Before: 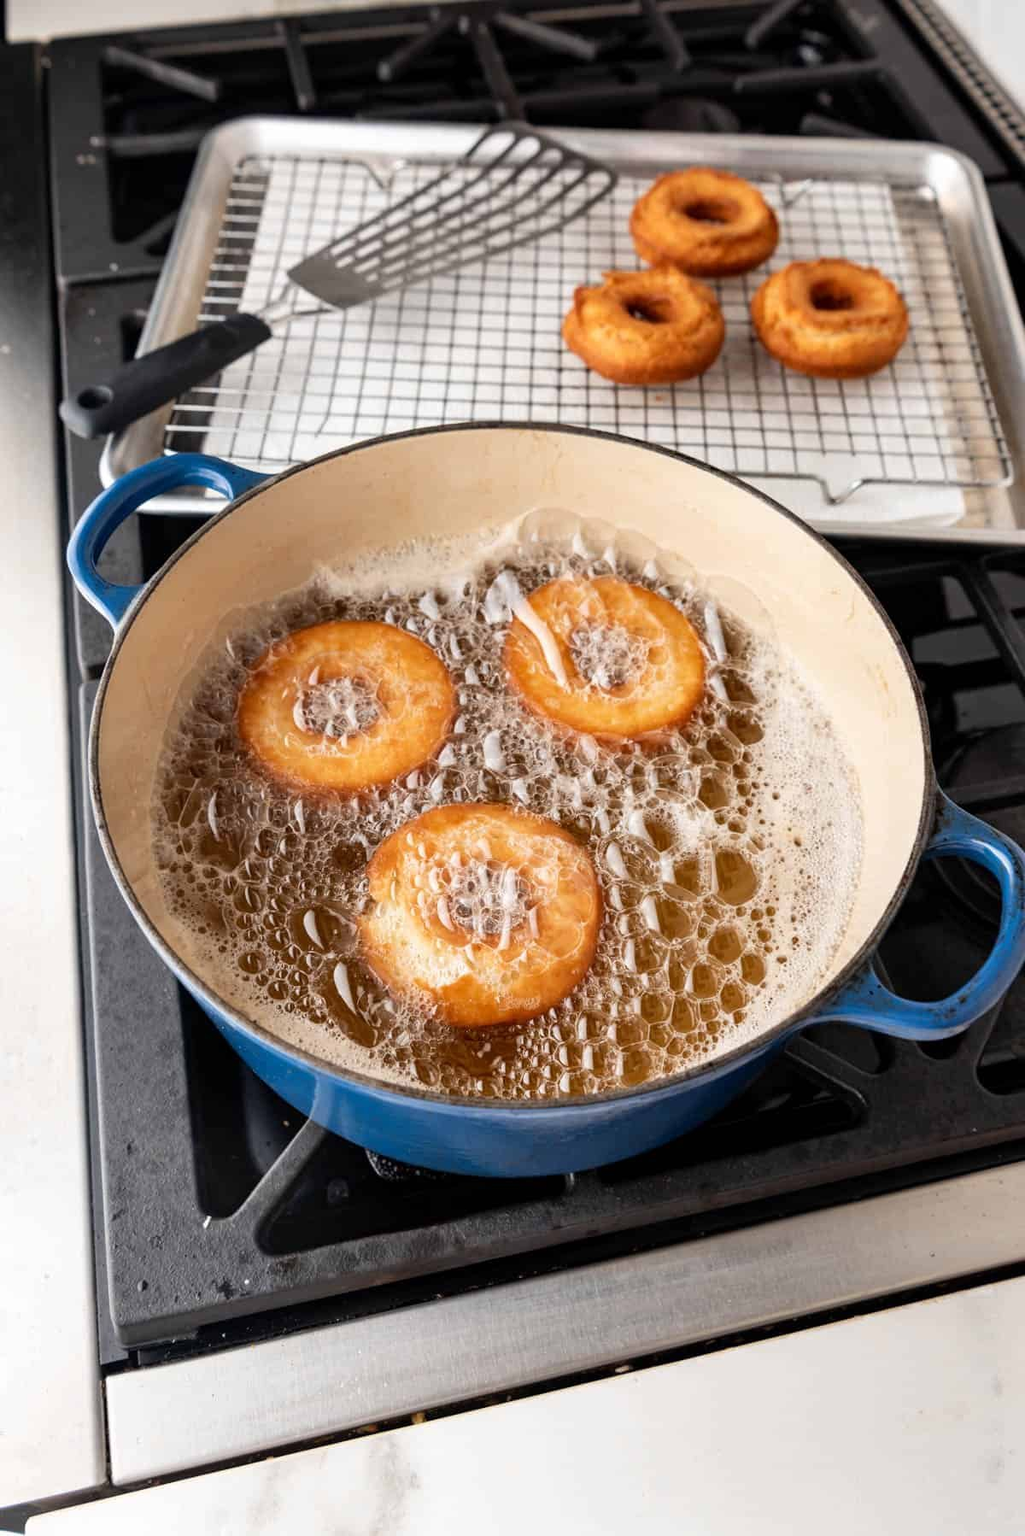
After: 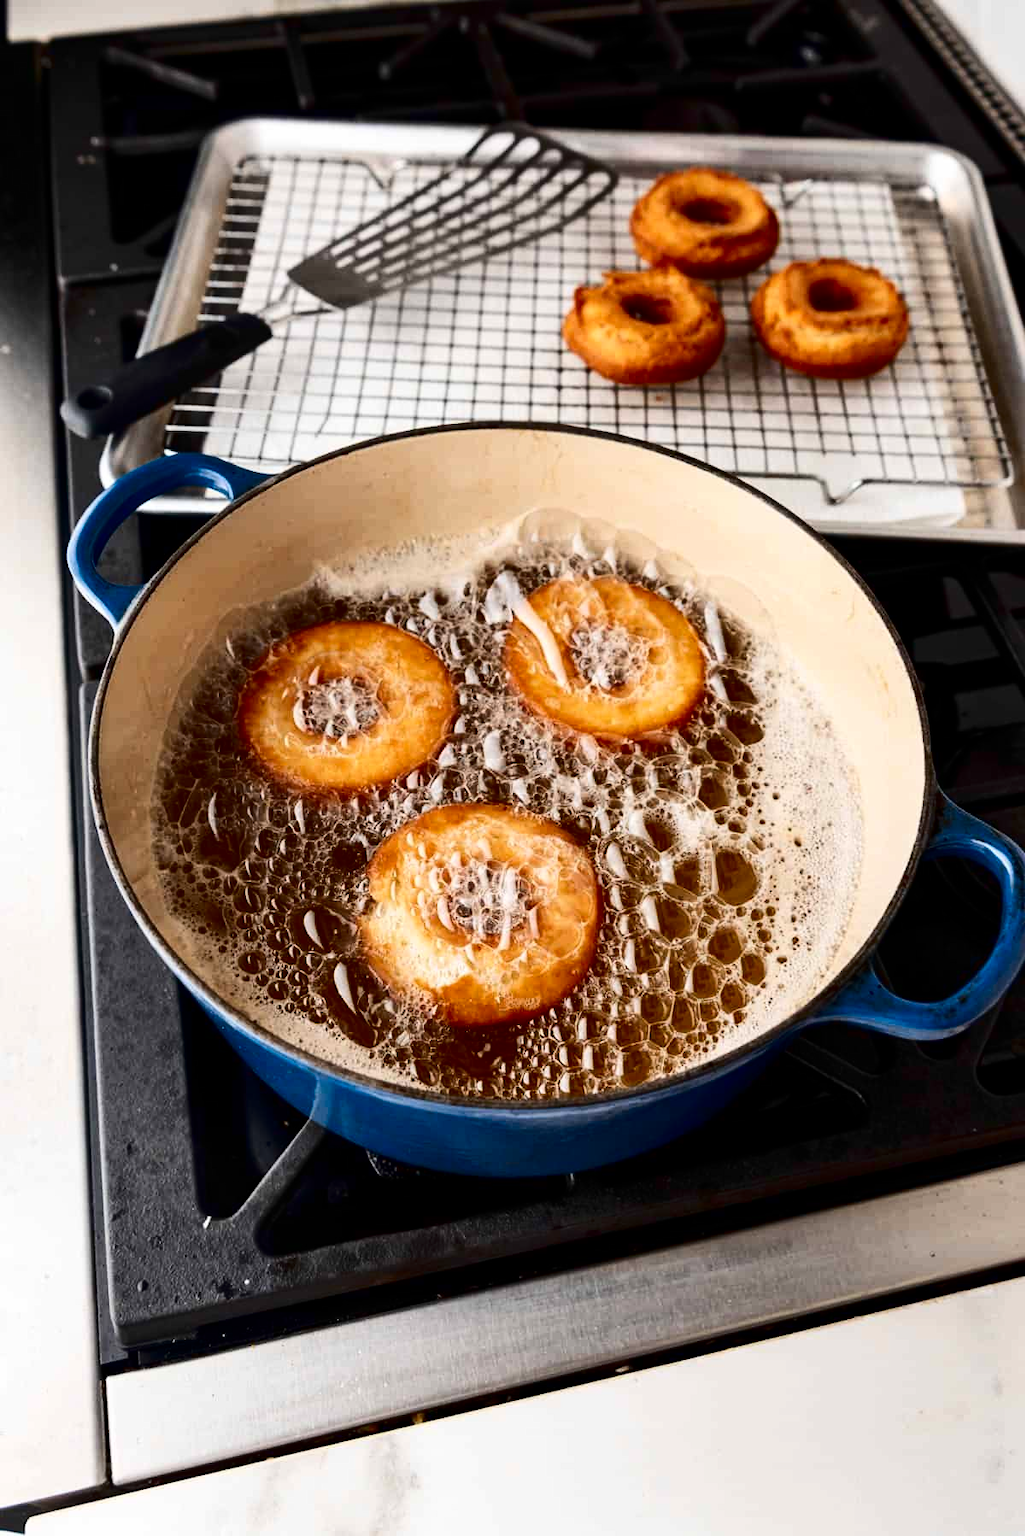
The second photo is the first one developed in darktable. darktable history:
contrast brightness saturation: contrast 0.242, brightness -0.226, saturation 0.148
